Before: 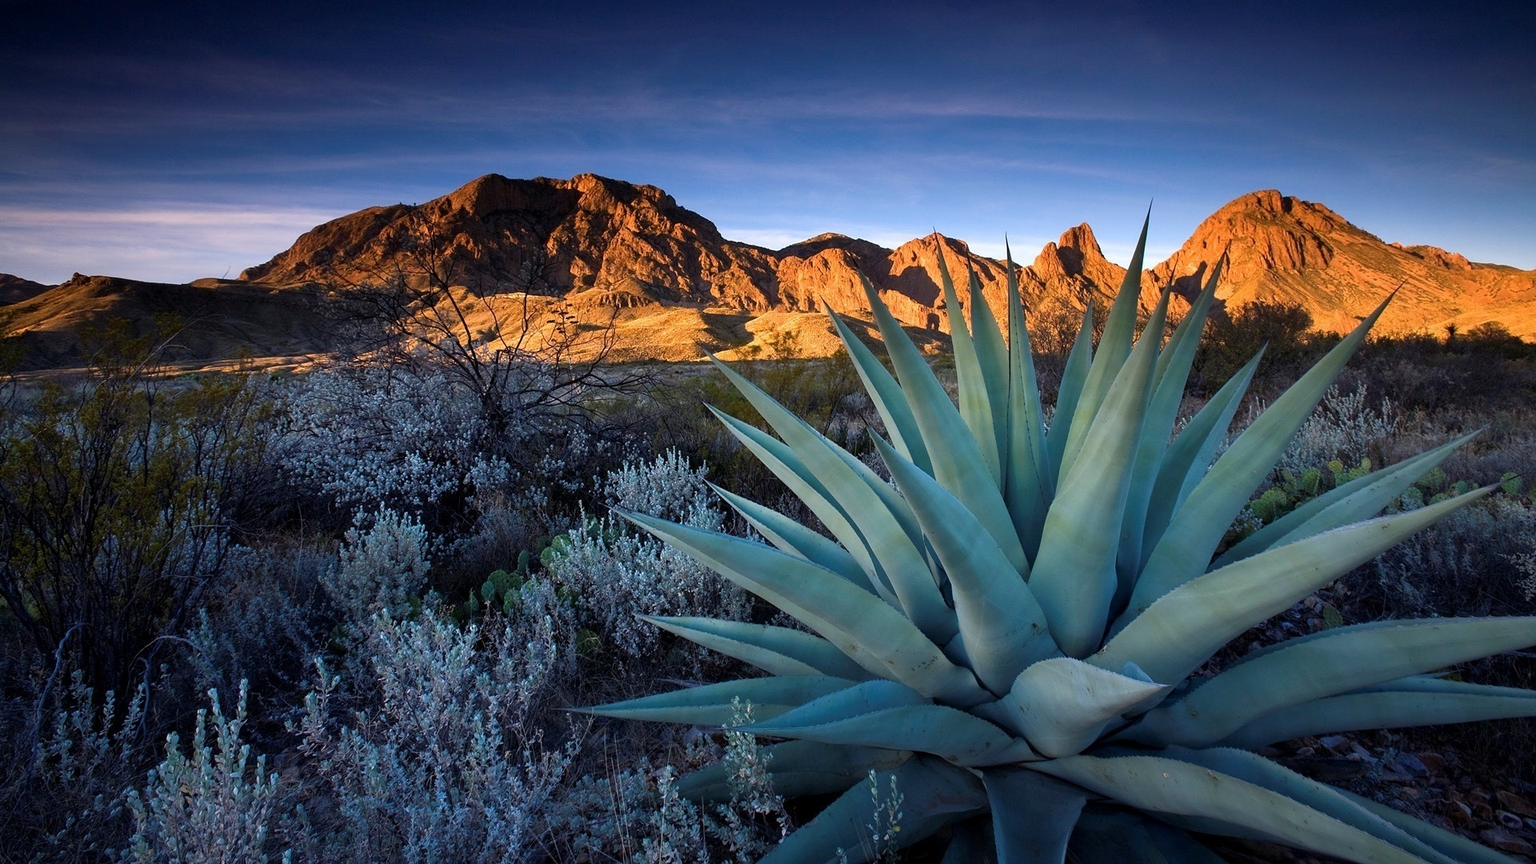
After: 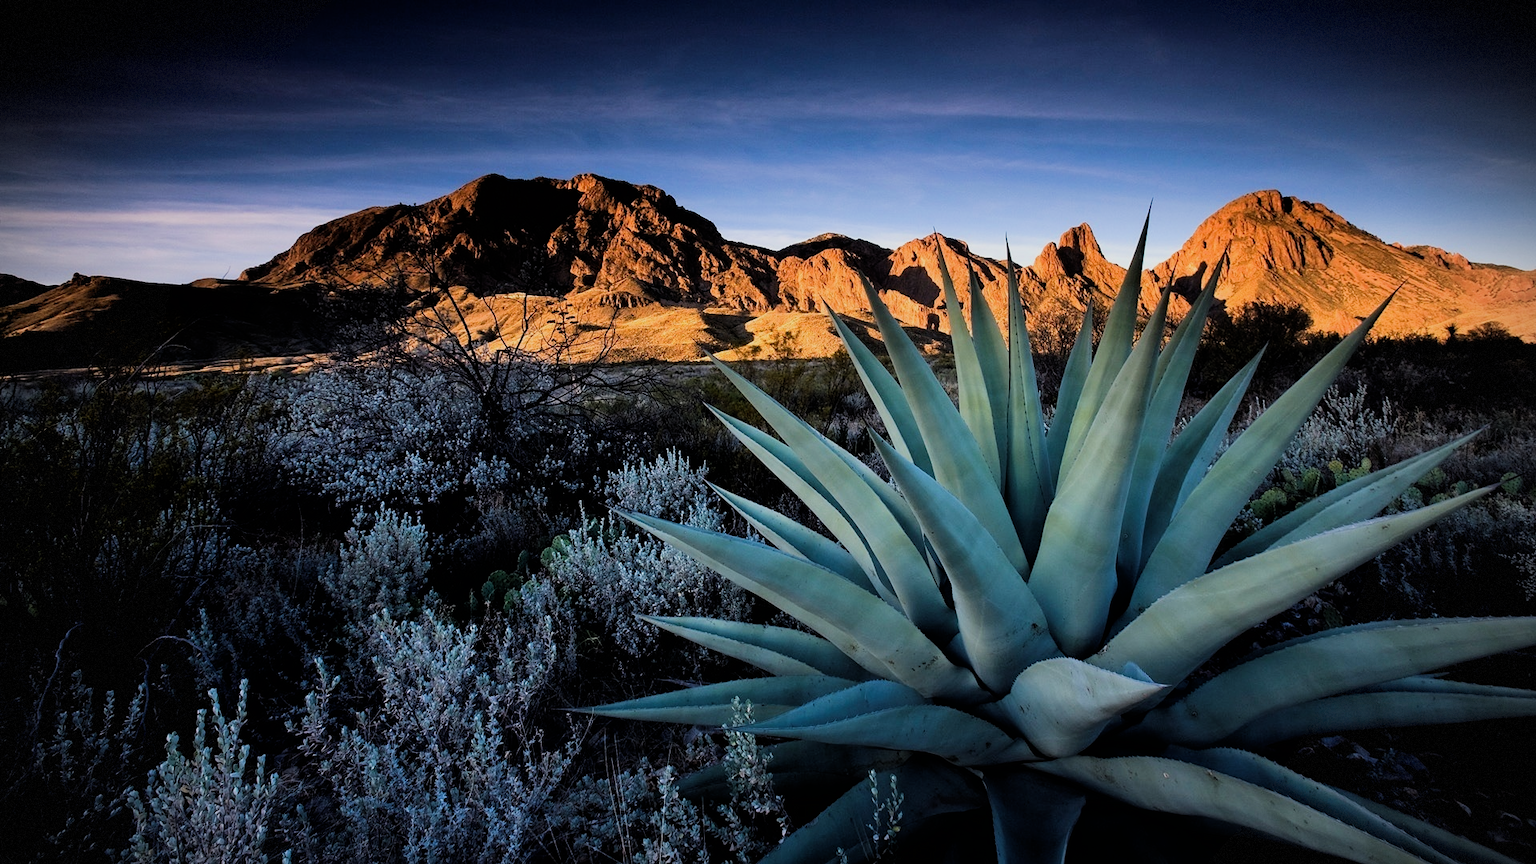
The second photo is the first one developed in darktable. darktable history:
vignetting: dithering 8-bit output, unbound false
filmic rgb: black relative exposure -5 EV, hardness 2.88, contrast 1.3, highlights saturation mix -30%
